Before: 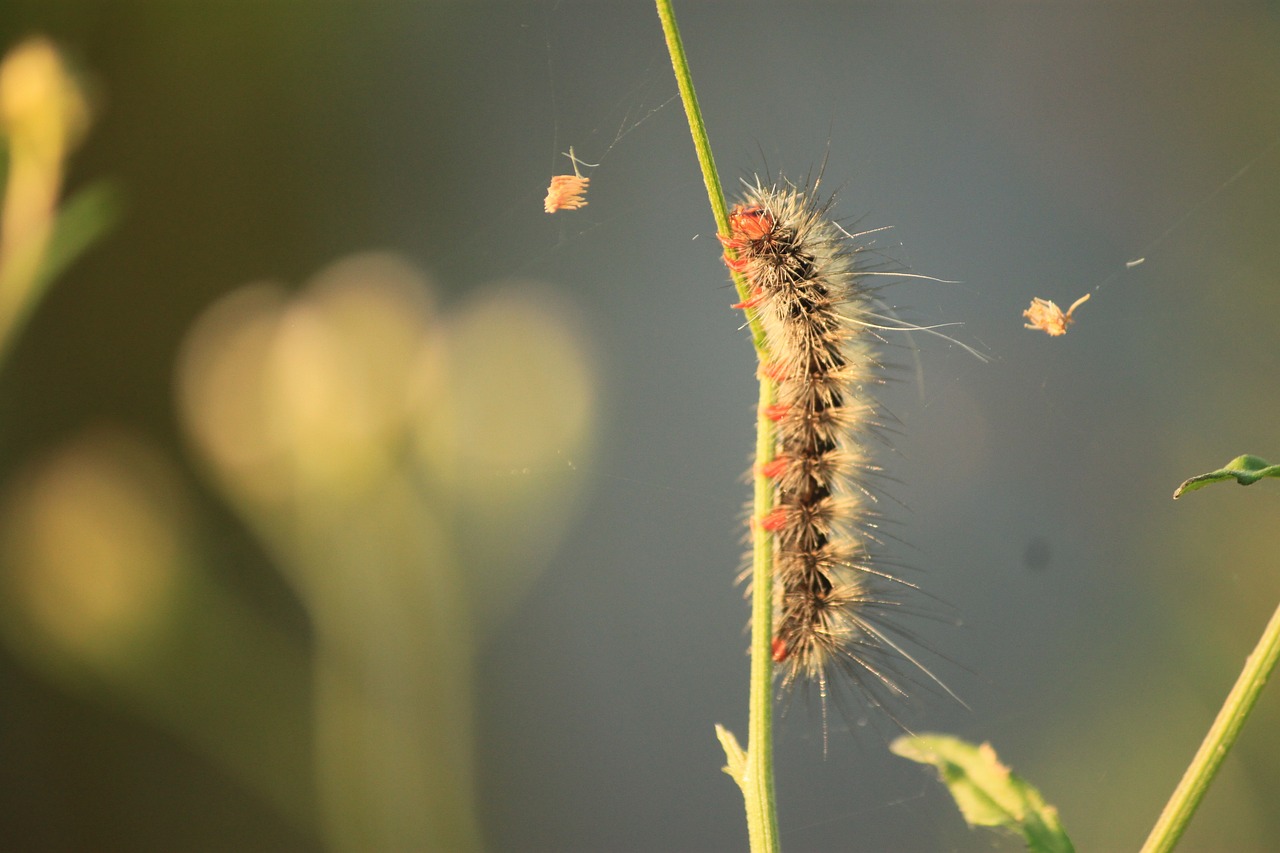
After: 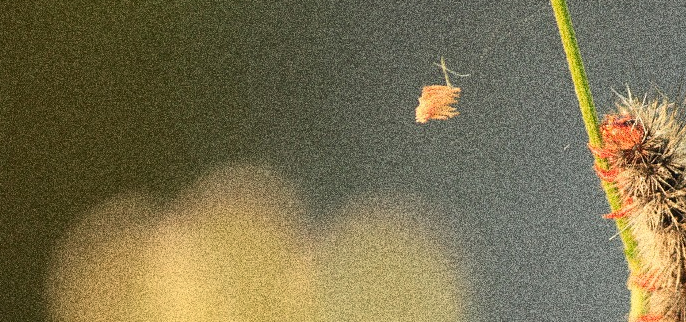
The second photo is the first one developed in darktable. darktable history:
grain: coarseness 30.02 ISO, strength 100%
crop: left 10.121%, top 10.631%, right 36.218%, bottom 51.526%
white balance: emerald 1
base curve: preserve colors none
